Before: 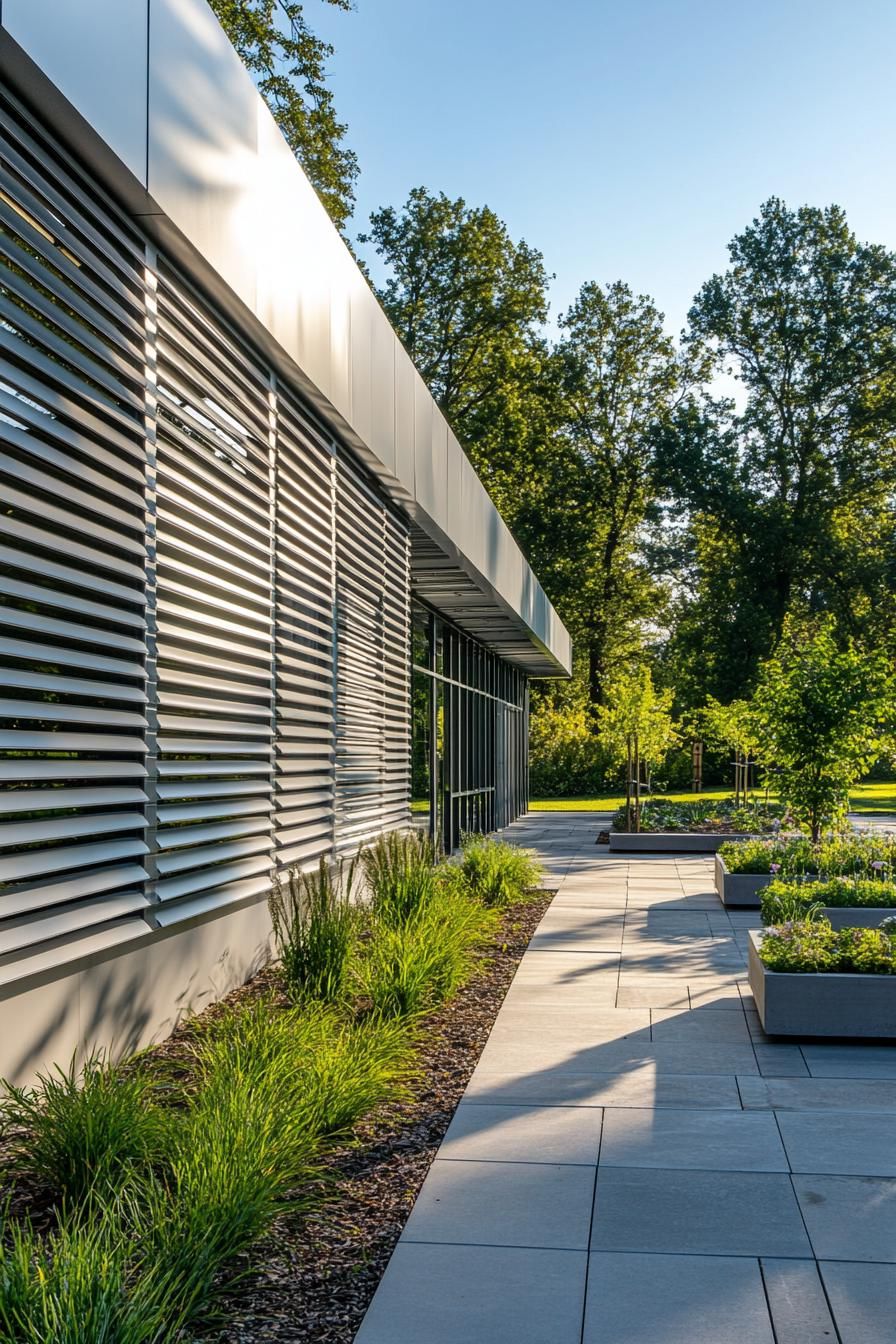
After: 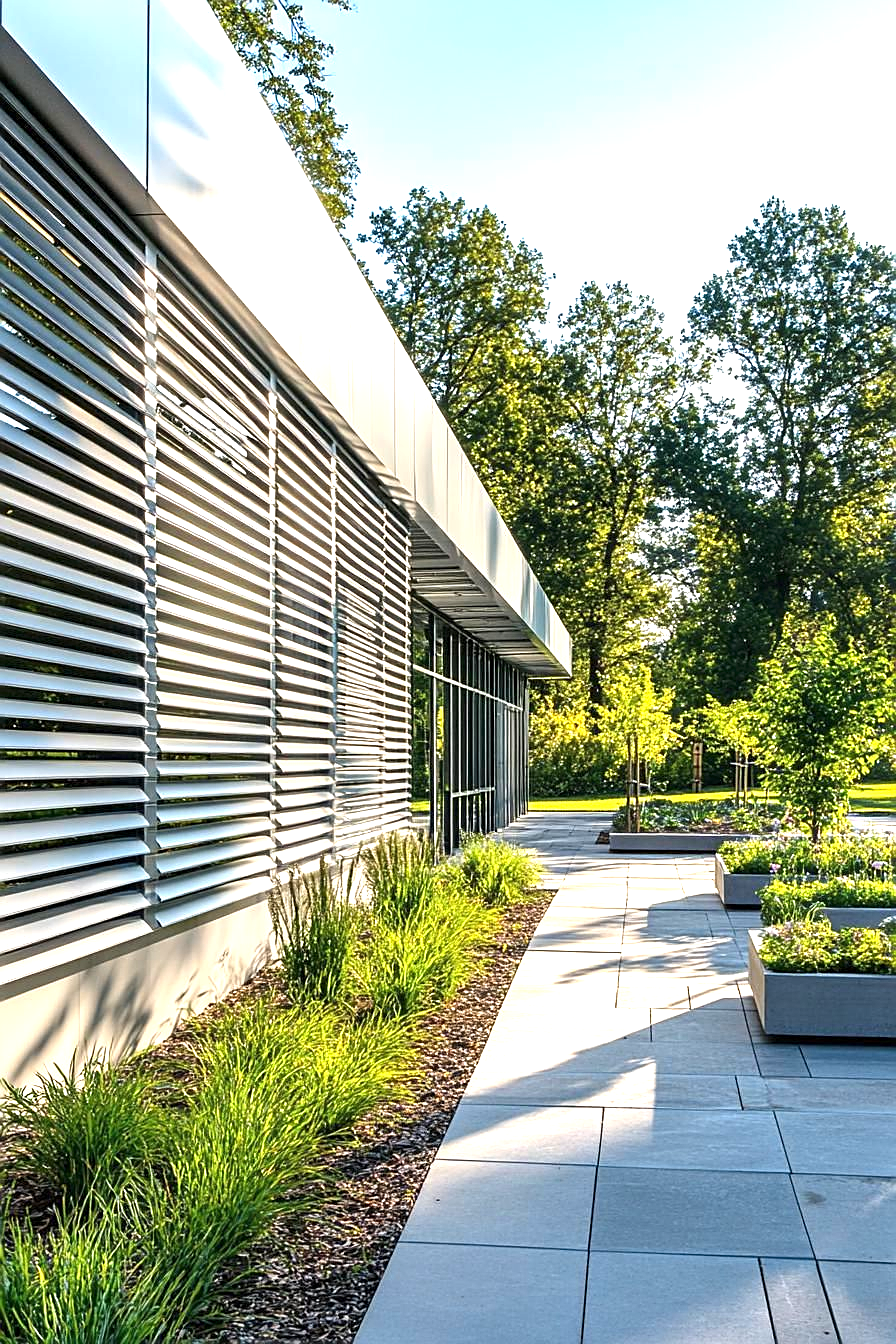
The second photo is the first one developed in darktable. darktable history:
sharpen: on, module defaults
exposure: black level correction 0, exposure 1.199 EV, compensate exposure bias true, compensate highlight preservation false
